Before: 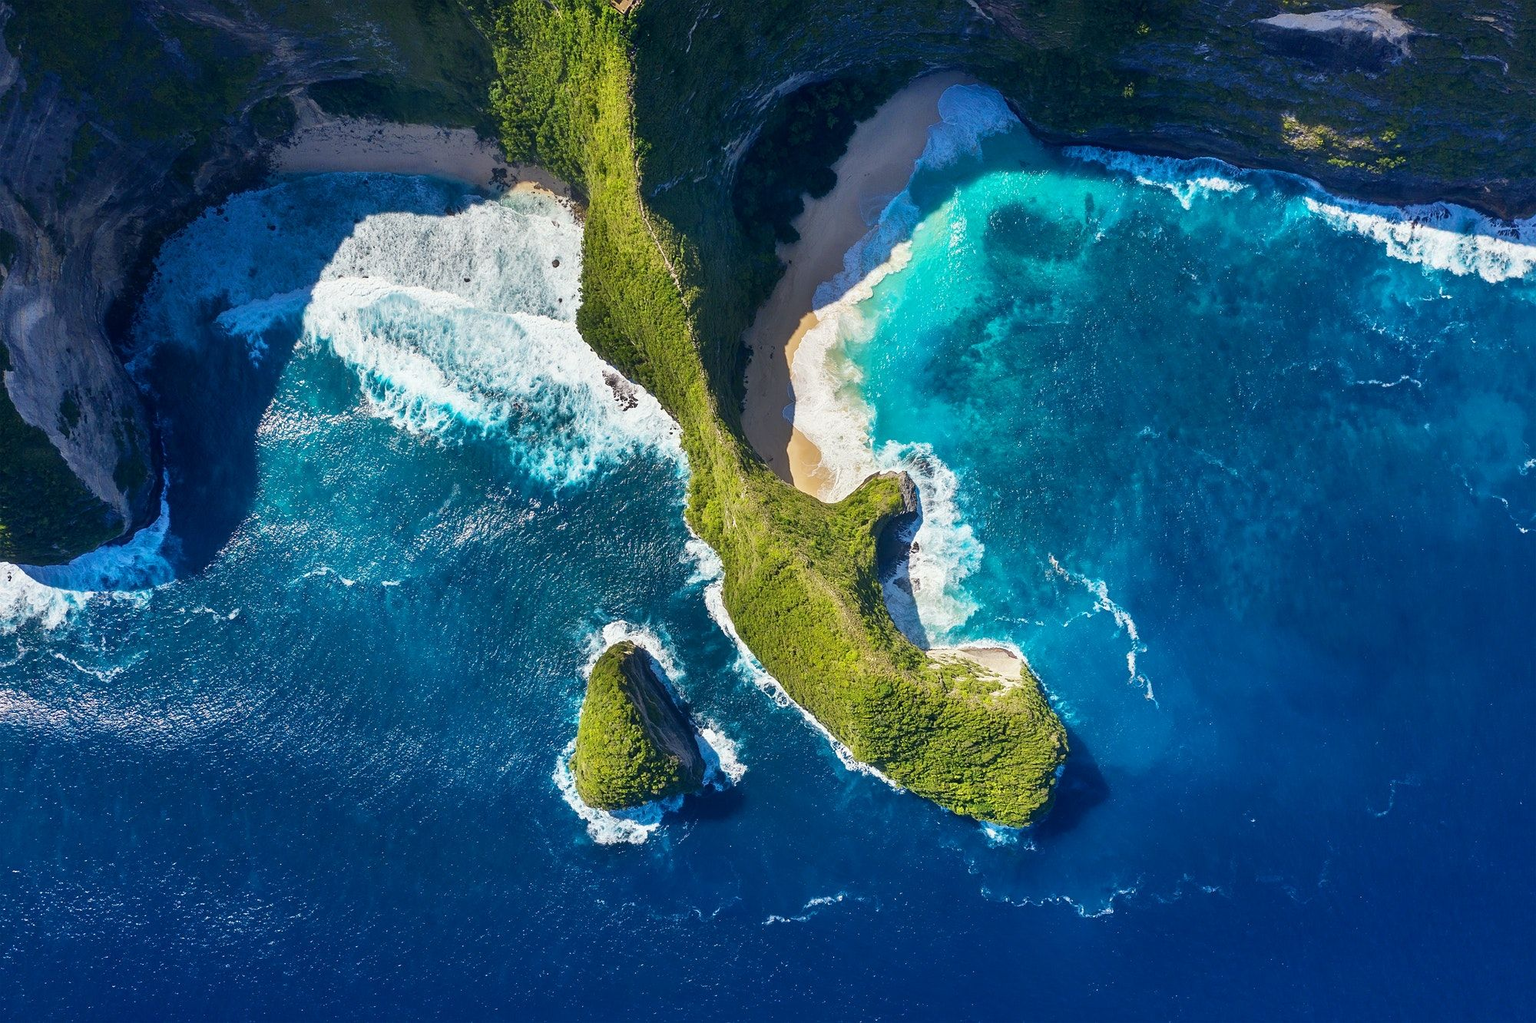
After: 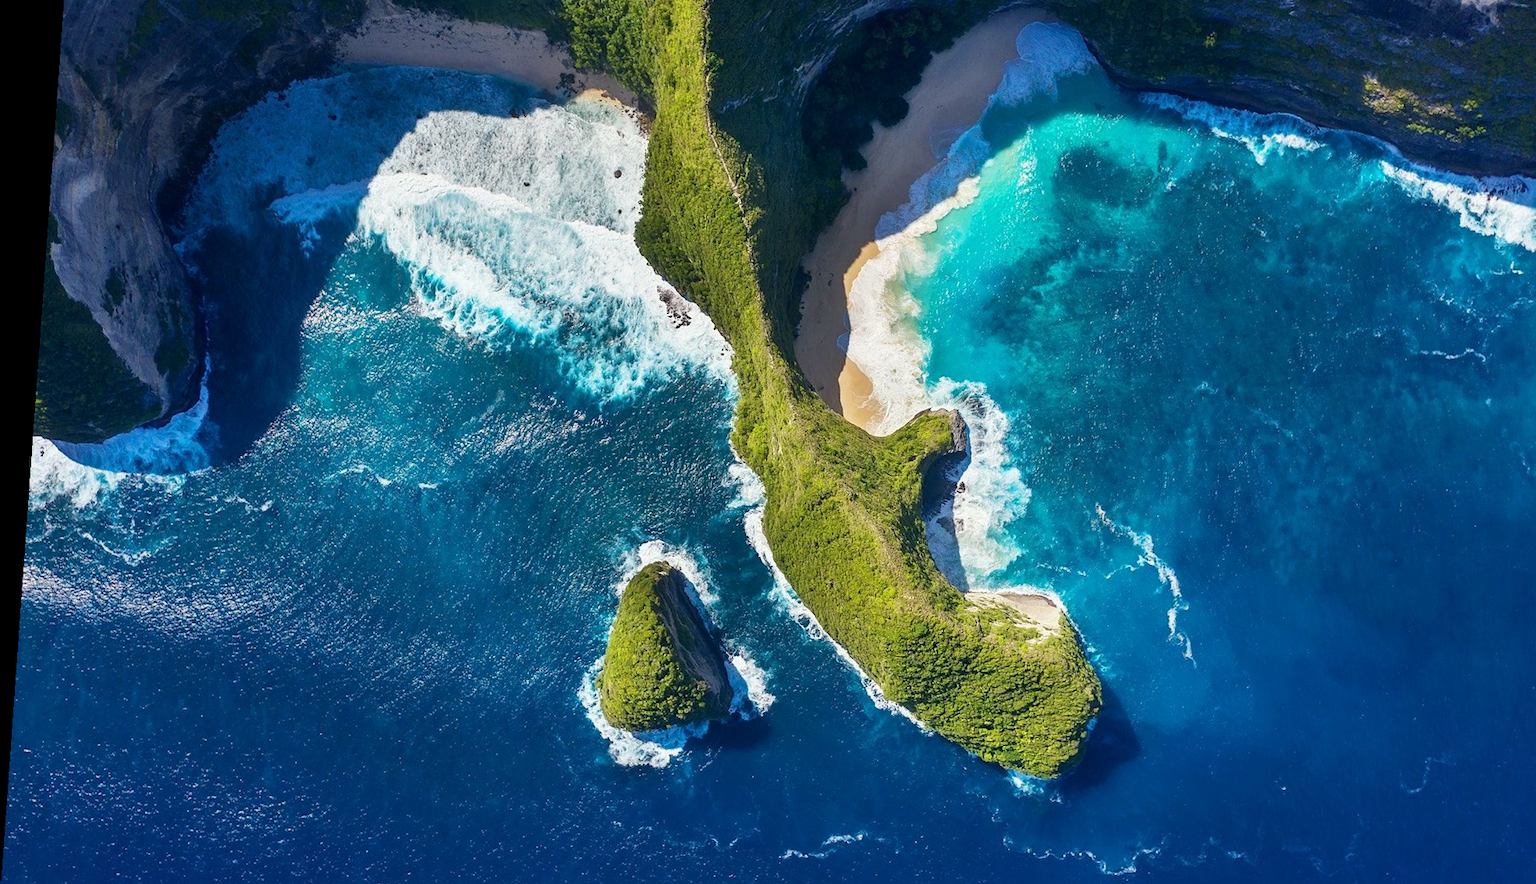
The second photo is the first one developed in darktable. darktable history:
rgb levels: preserve colors max RGB
rotate and perspective: rotation 4.1°, automatic cropping off
tone equalizer: on, module defaults
crop and rotate: angle 0.03°, top 11.643%, right 5.651%, bottom 11.189%
